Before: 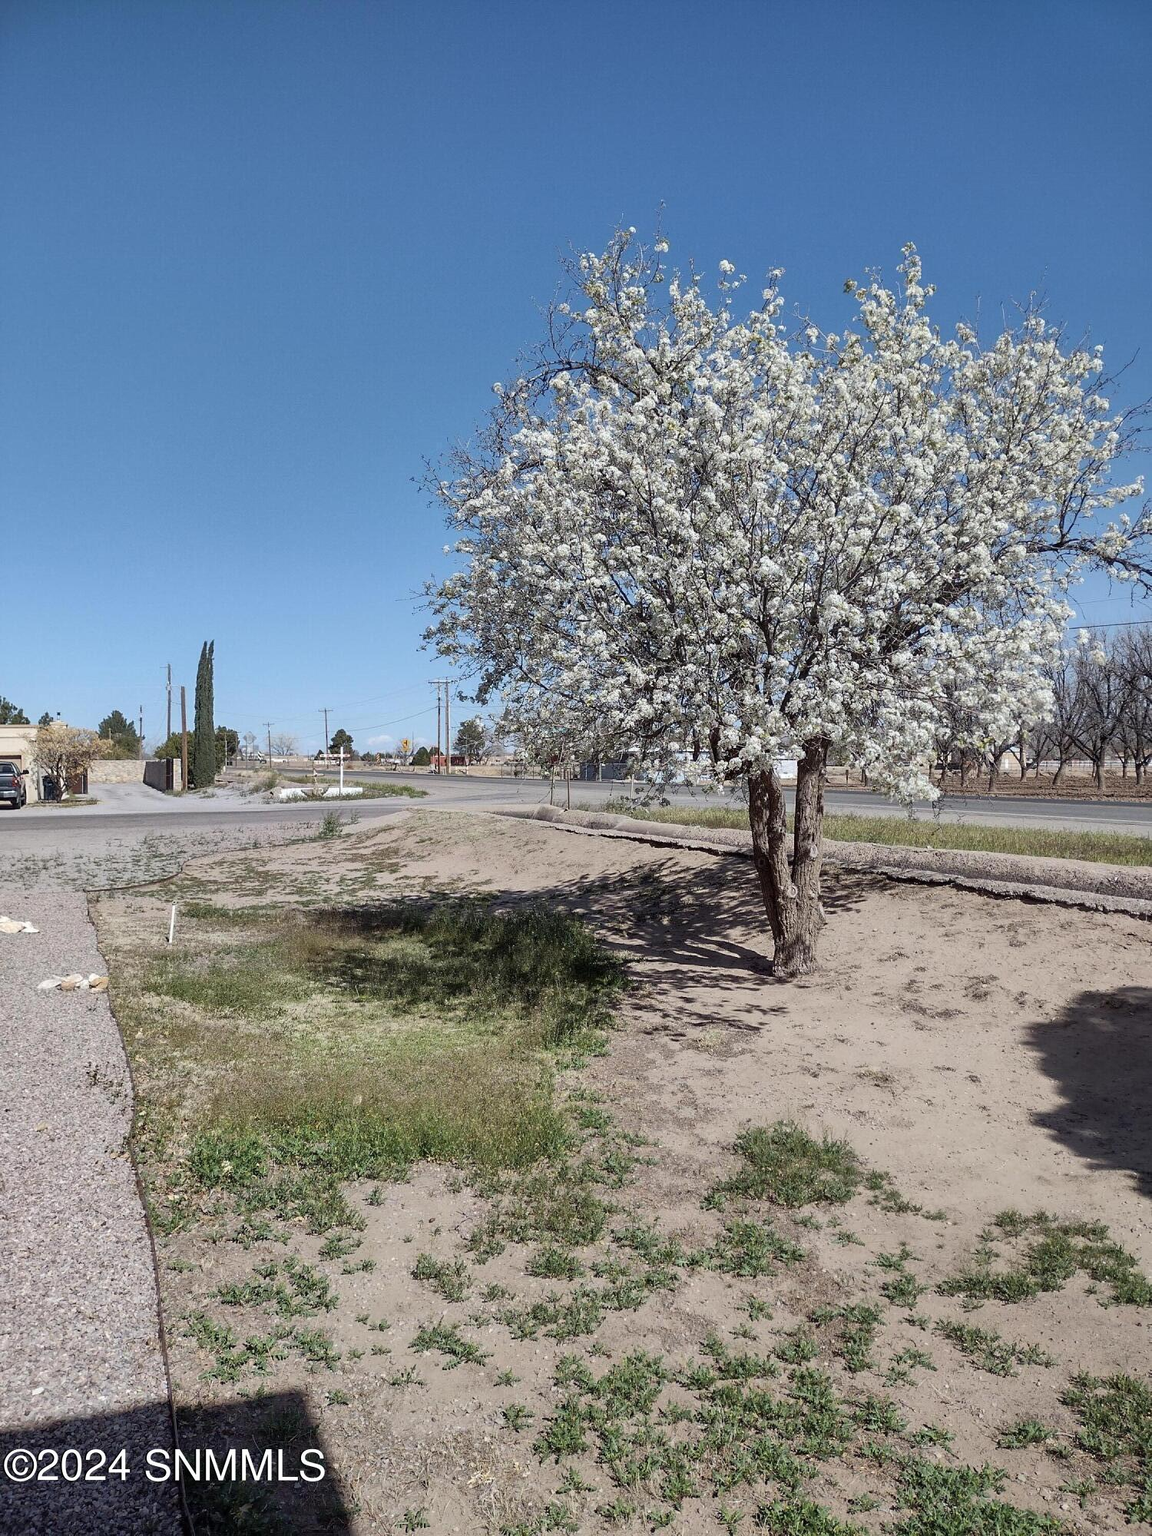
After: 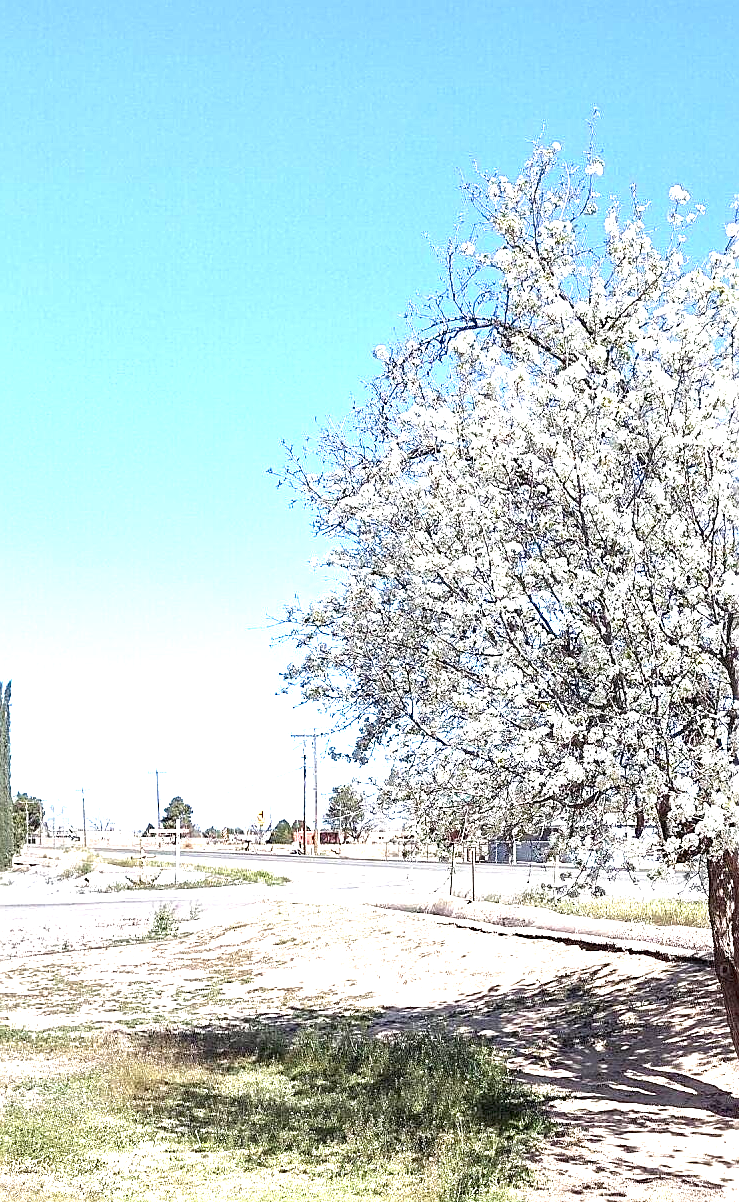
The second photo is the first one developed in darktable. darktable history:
exposure: exposure 2 EV, compensate highlight preservation false
sharpen: on, module defaults
crop: left 17.835%, top 7.675%, right 32.881%, bottom 32.213%
